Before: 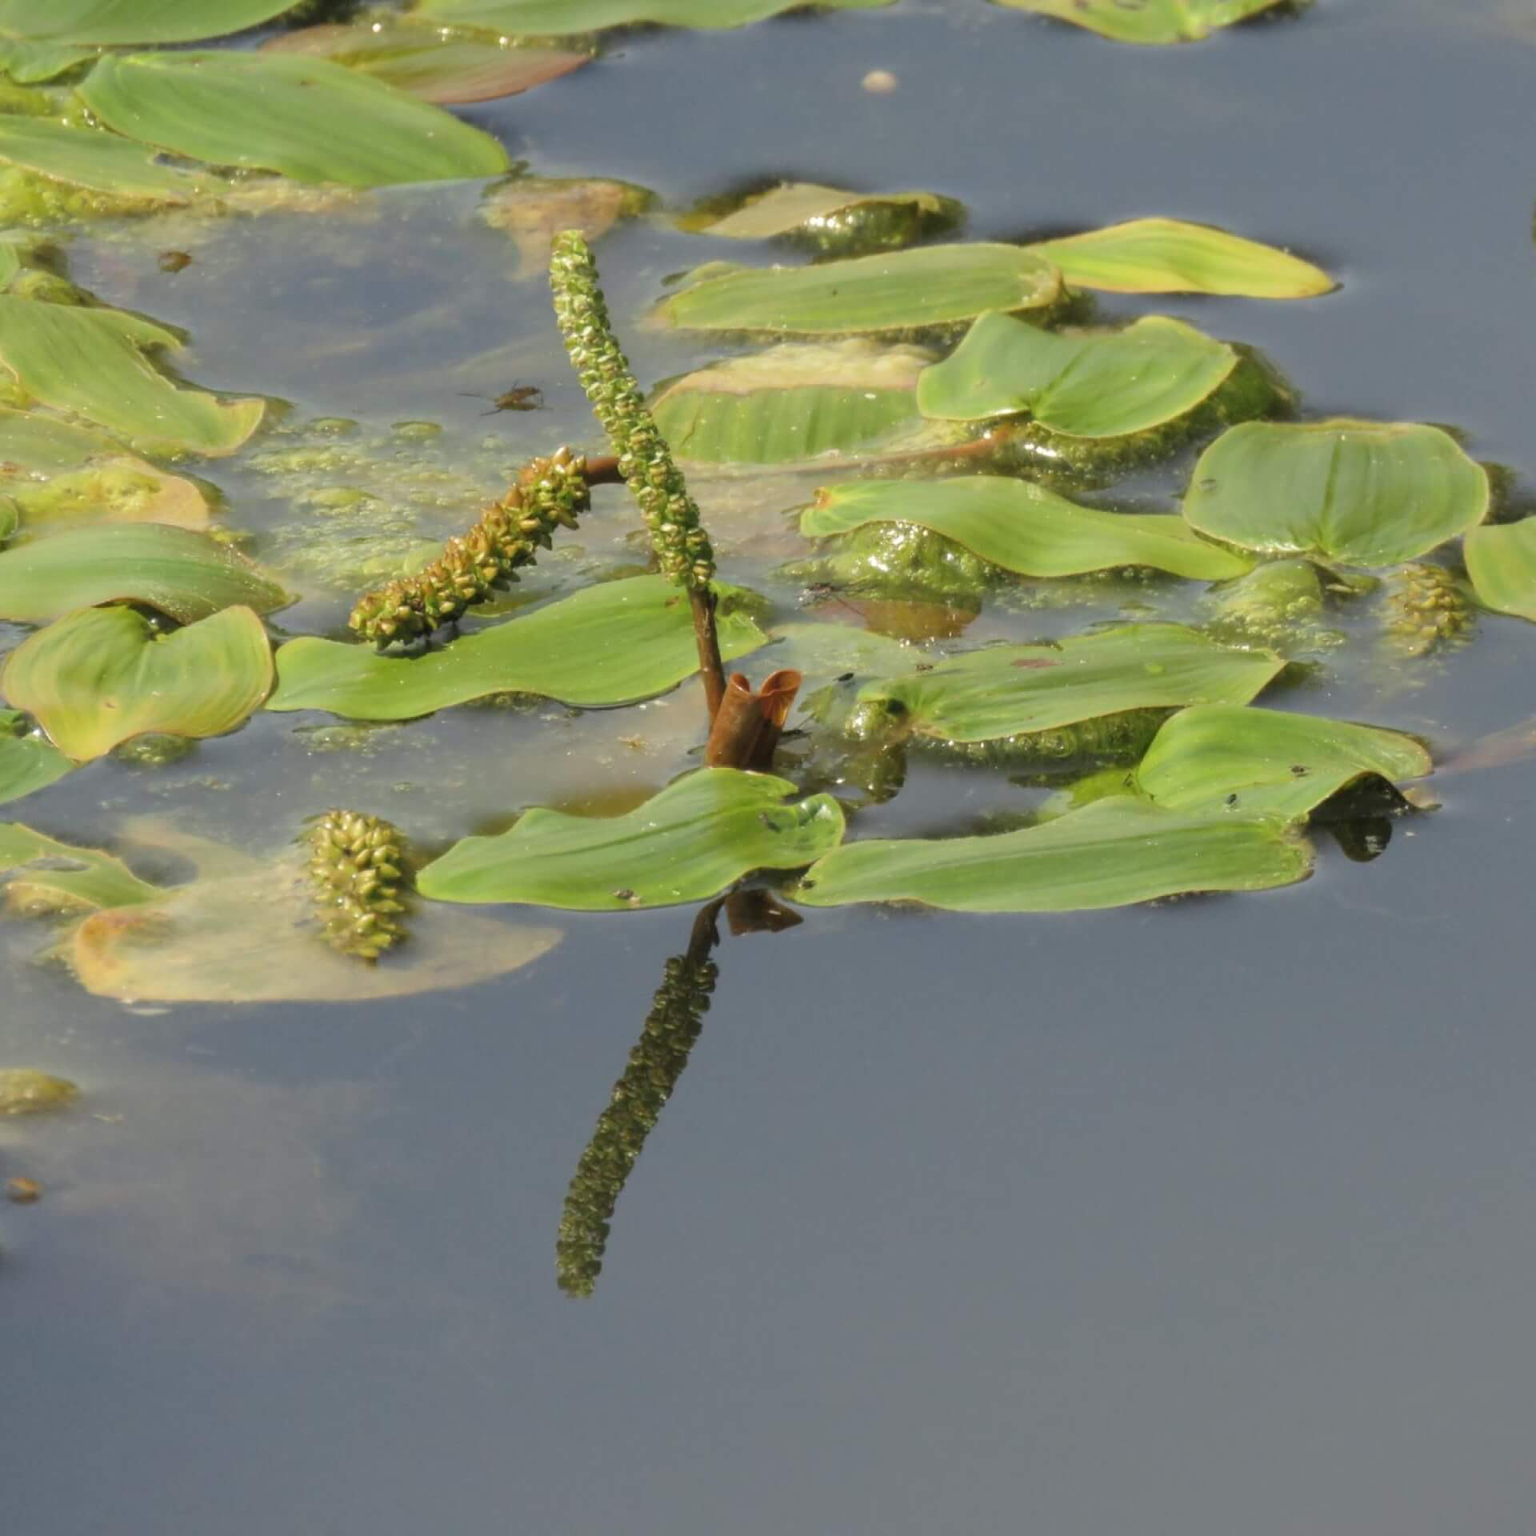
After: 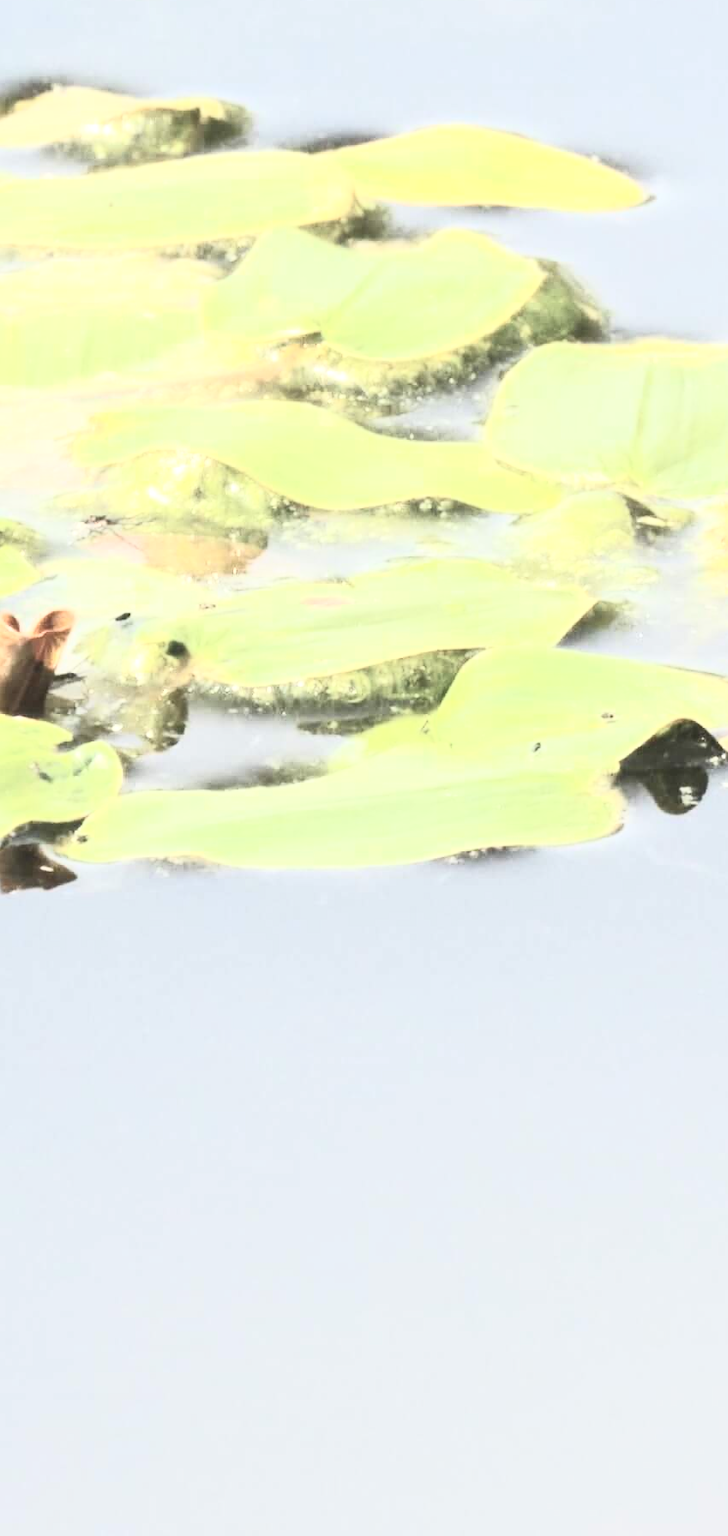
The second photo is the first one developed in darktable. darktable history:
exposure: black level correction 0, exposure 1.1 EV, compensate highlight preservation false
crop: left 47.628%, top 6.643%, right 7.874%
contrast brightness saturation: contrast 0.57, brightness 0.57, saturation -0.34
